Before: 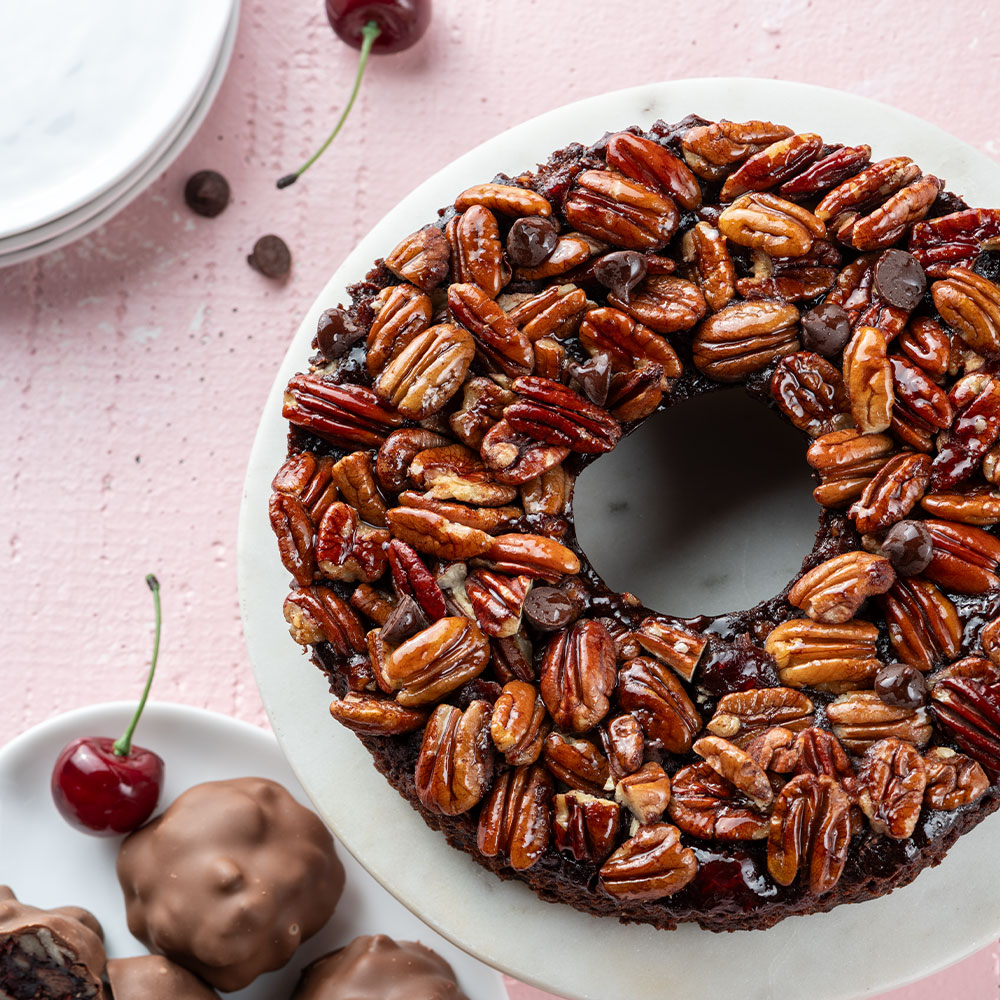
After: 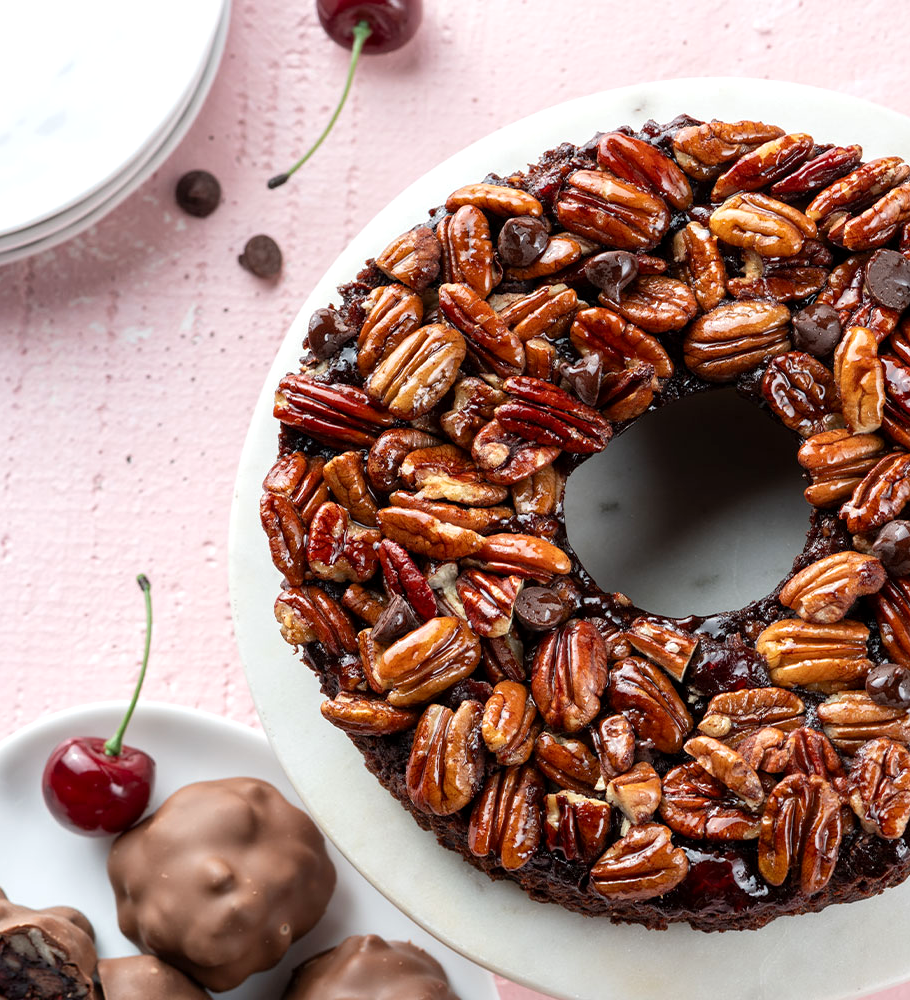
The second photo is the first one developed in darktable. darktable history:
crop and rotate: left 0.978%, right 7.96%
exposure: black level correction 0.001, exposure 0.193 EV, compensate highlight preservation false
